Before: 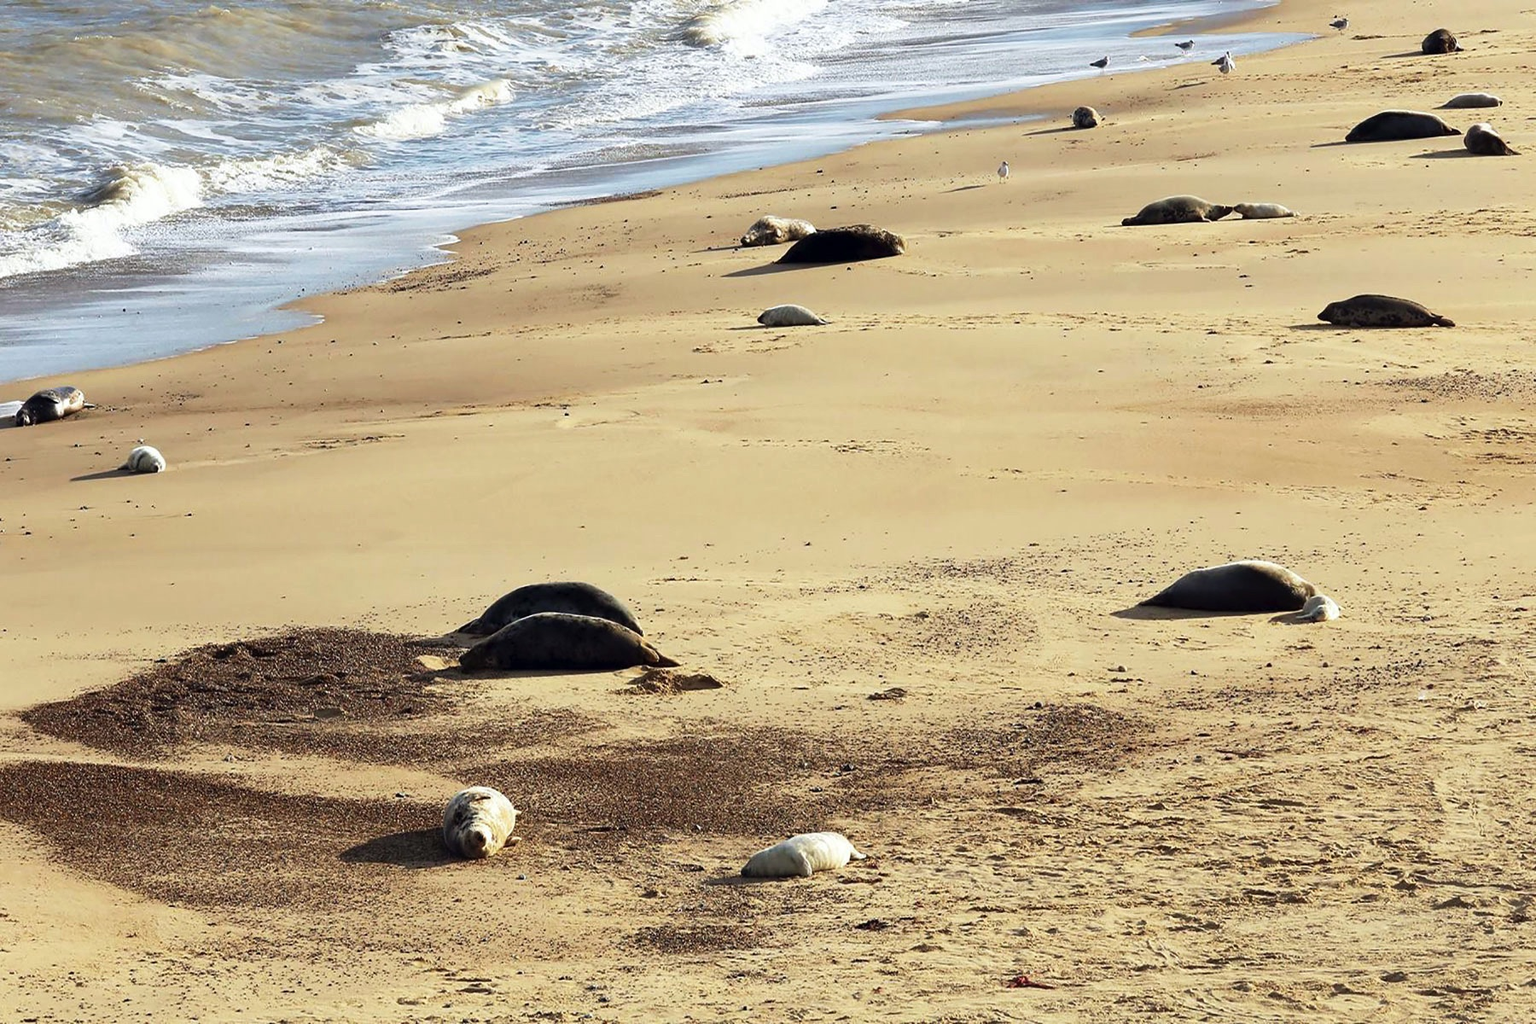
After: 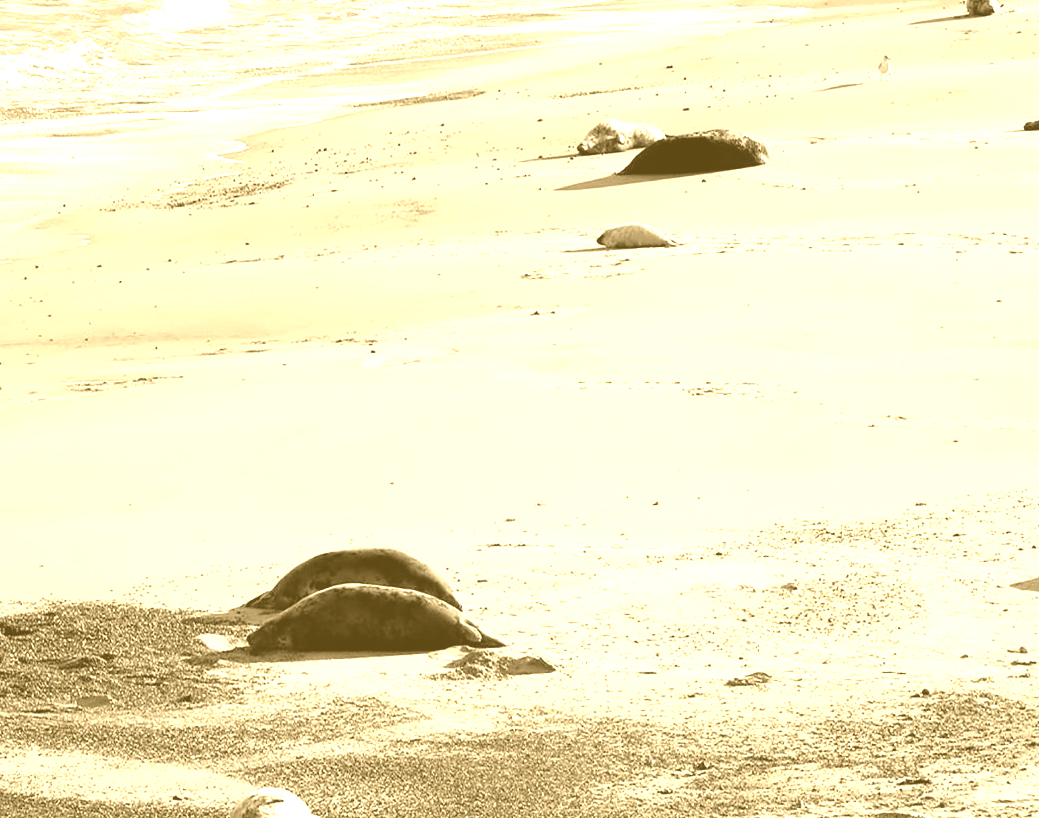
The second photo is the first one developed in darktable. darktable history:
crop: left 16.202%, top 11.208%, right 26.045%, bottom 20.557%
colorize: hue 36°, source mix 100%
color correction: highlights a* 3.84, highlights b* 5.07
color balance: lift [1, 1.015, 1.004, 0.985], gamma [1, 0.958, 0.971, 1.042], gain [1, 0.956, 0.977, 1.044]
